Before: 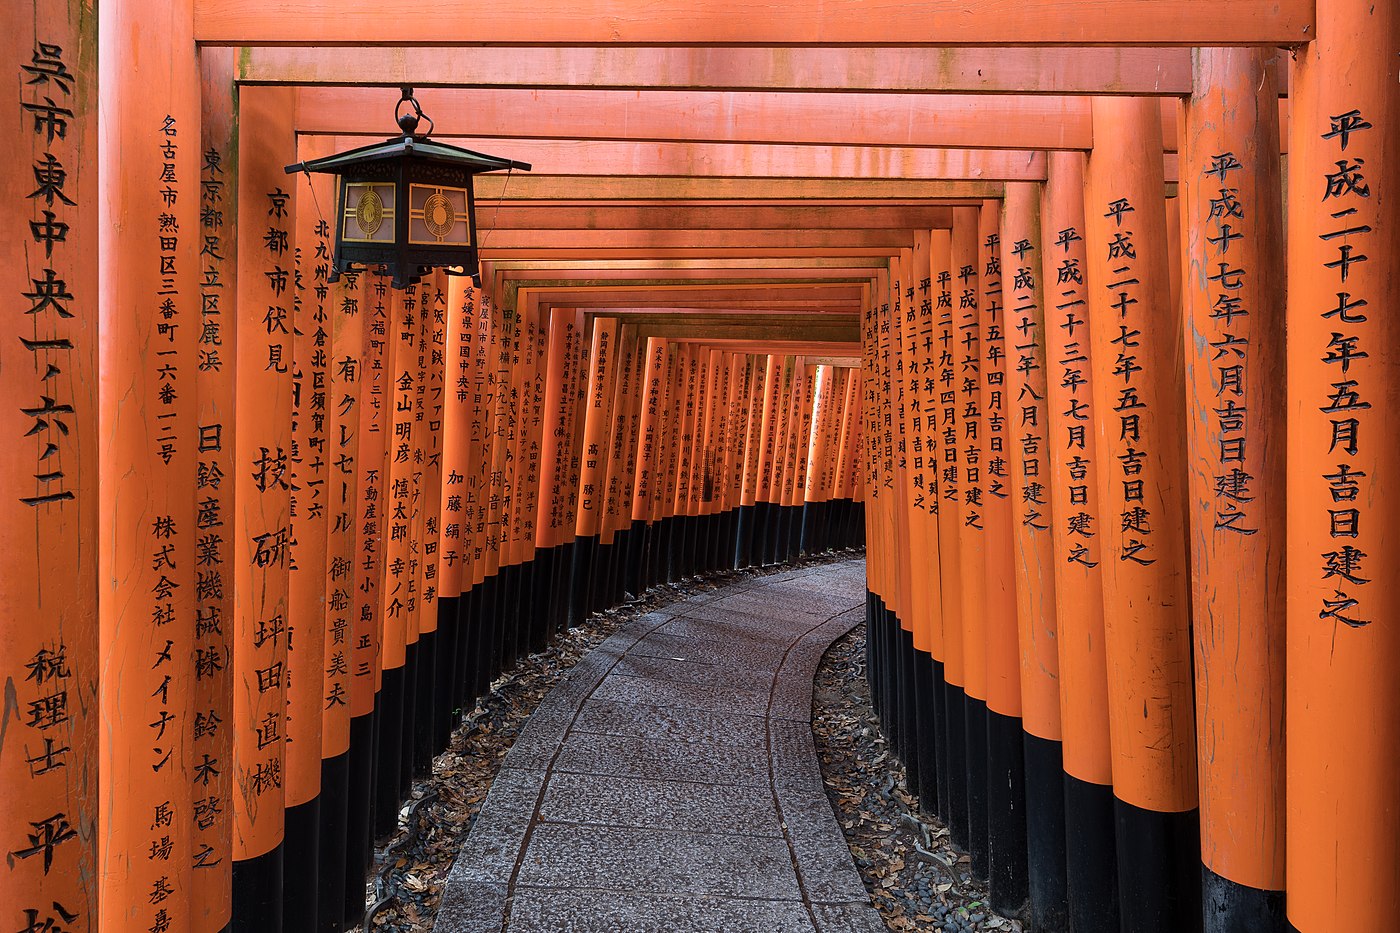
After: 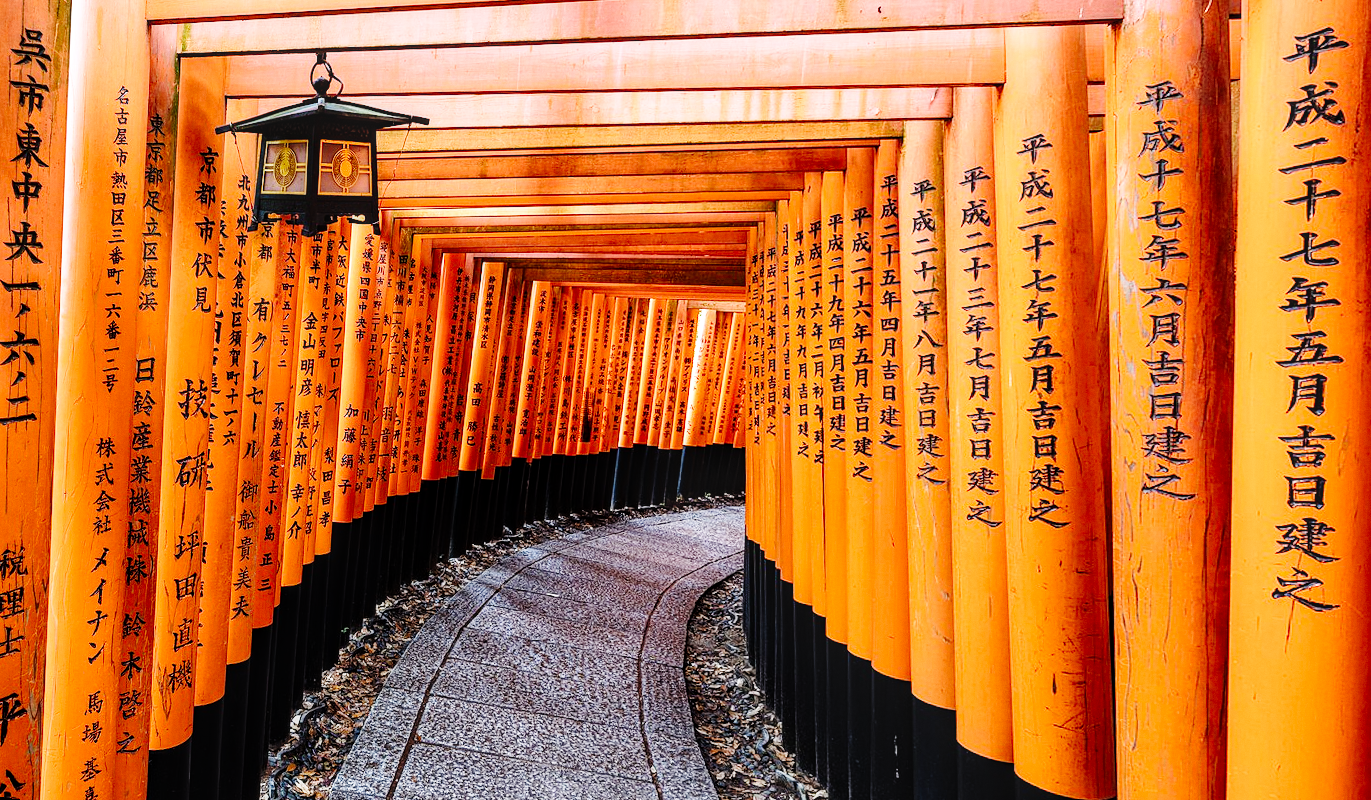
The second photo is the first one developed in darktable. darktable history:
rotate and perspective: rotation 1.69°, lens shift (vertical) -0.023, lens shift (horizontal) -0.291, crop left 0.025, crop right 0.988, crop top 0.092, crop bottom 0.842
grain: coarseness 0.09 ISO, strength 10%
local contrast: on, module defaults
base curve: curves: ch0 [(0, 0) (0, 0) (0.002, 0.001) (0.008, 0.003) (0.019, 0.011) (0.037, 0.037) (0.064, 0.11) (0.102, 0.232) (0.152, 0.379) (0.216, 0.524) (0.296, 0.665) (0.394, 0.789) (0.512, 0.881) (0.651, 0.945) (0.813, 0.986) (1, 1)], preserve colors none
